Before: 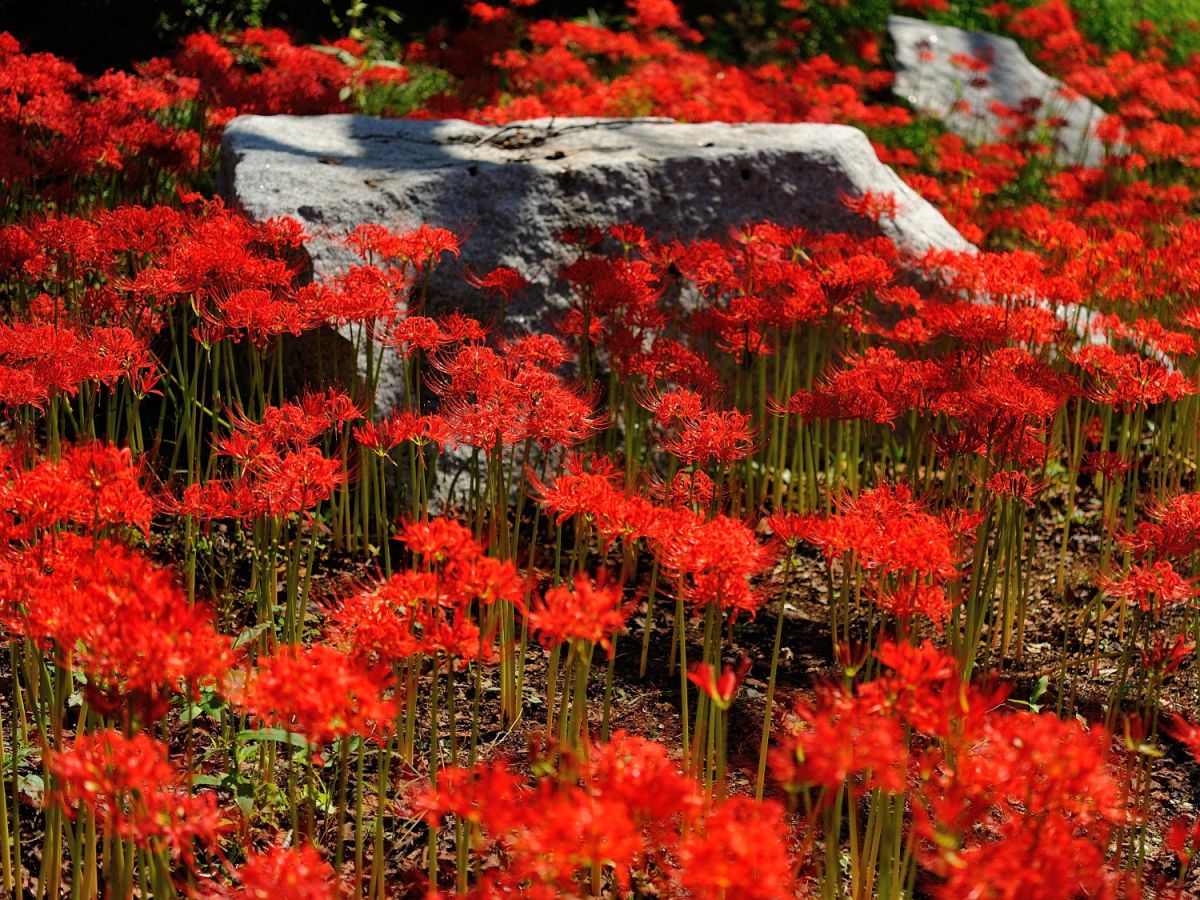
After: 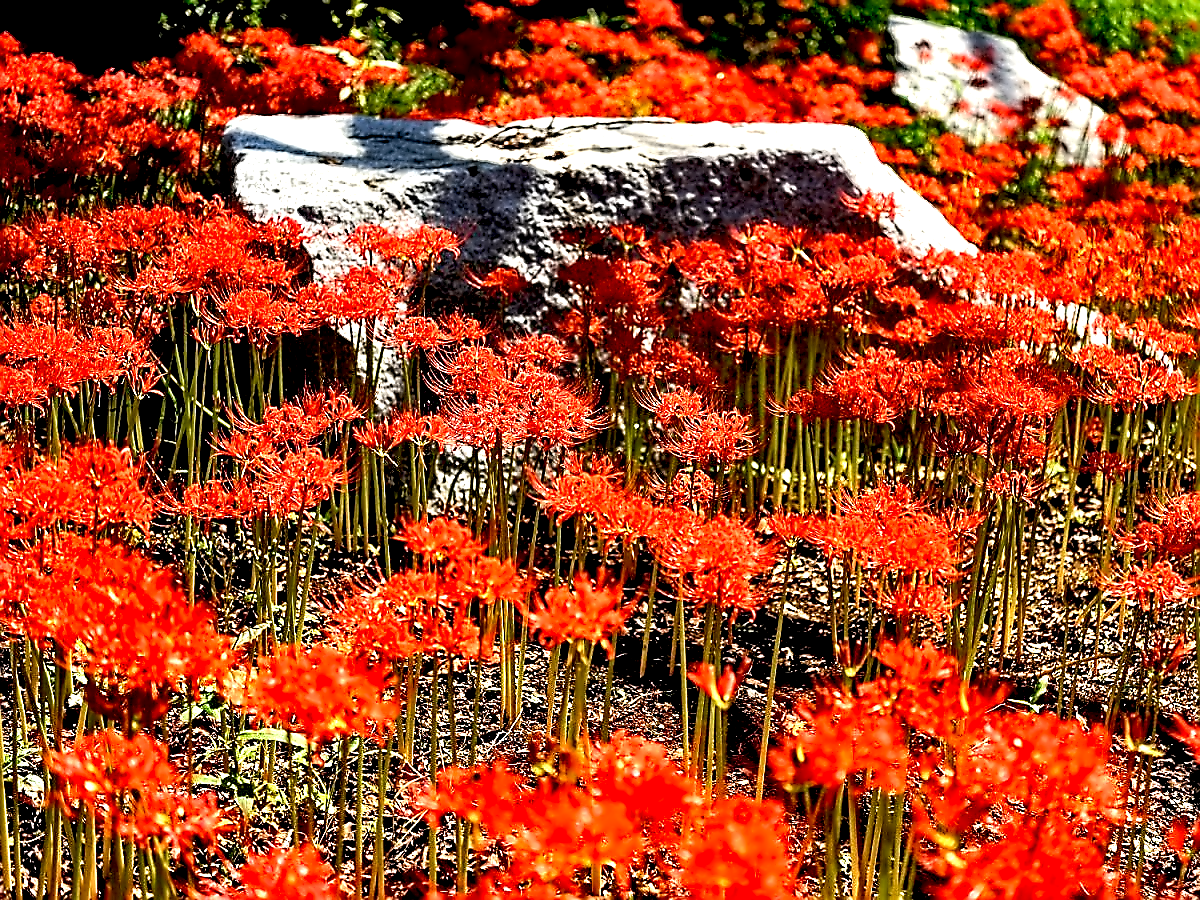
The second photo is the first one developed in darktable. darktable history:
contrast equalizer: octaves 7, y [[0.5, 0.542, 0.583, 0.625, 0.667, 0.708], [0.5 ×6], [0.5 ×6], [0, 0.033, 0.067, 0.1, 0.133, 0.167], [0, 0.05, 0.1, 0.15, 0.2, 0.25]]
sharpen: radius 1.4, amount 1.25, threshold 0.7
exposure: black level correction 0.011, exposure 1.088 EV, compensate exposure bias true, compensate highlight preservation false
tone equalizer: -8 EV -0.001 EV, -7 EV 0.001 EV, -6 EV -0.002 EV, -5 EV -0.003 EV, -4 EV -0.062 EV, -3 EV -0.222 EV, -2 EV -0.267 EV, -1 EV 0.105 EV, +0 EV 0.303 EV
